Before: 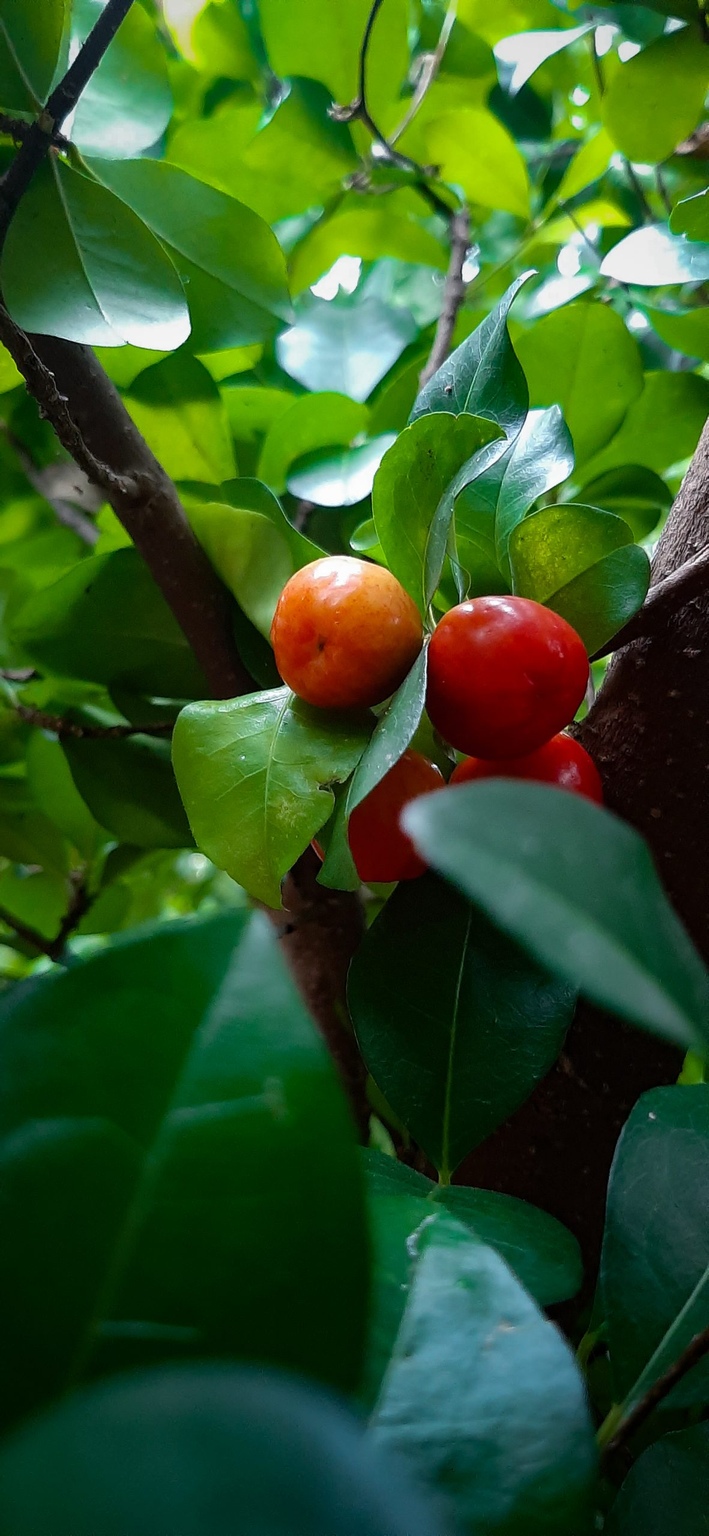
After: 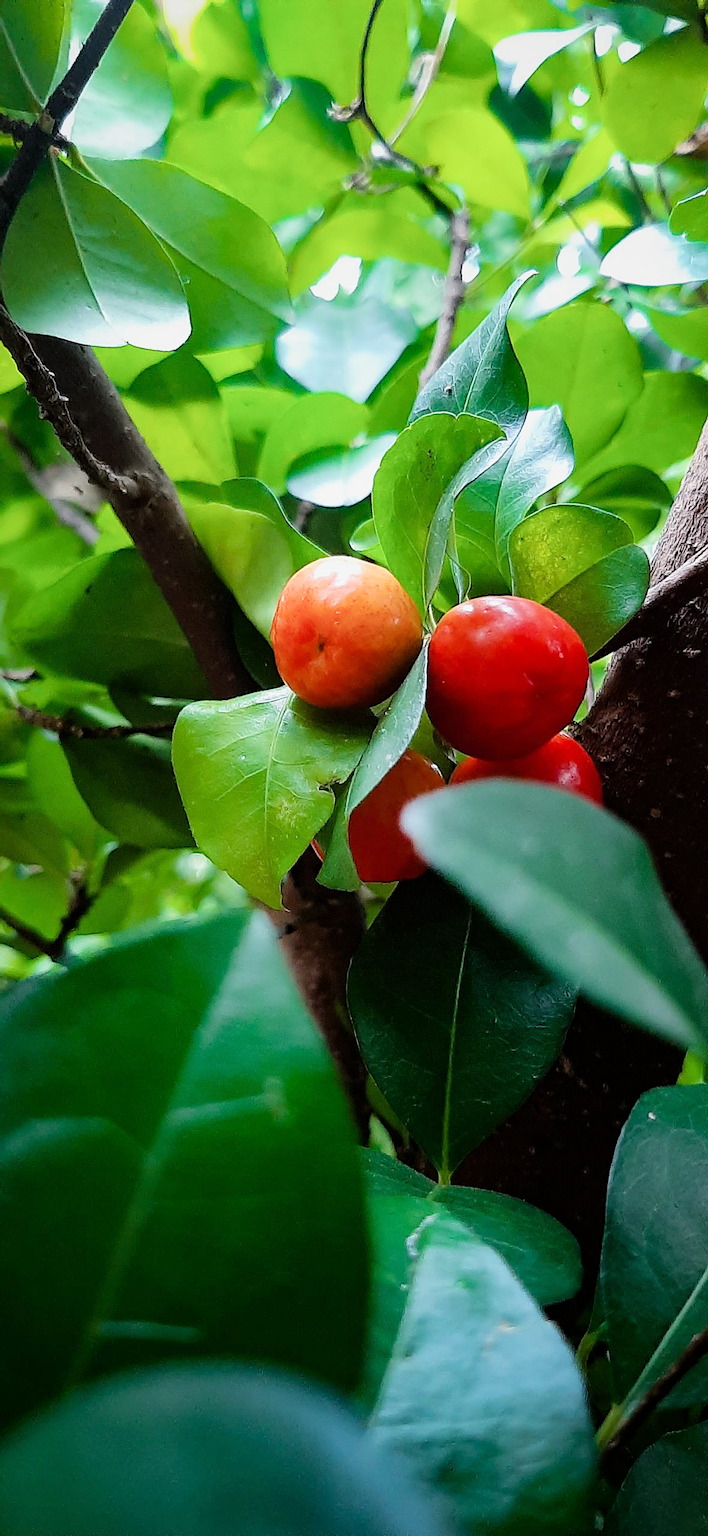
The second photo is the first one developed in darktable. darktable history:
sharpen: on, module defaults
filmic rgb: black relative exposure -7.65 EV, white relative exposure 4.56 EV, hardness 3.61
exposure: exposure 1.21 EV, compensate highlight preservation false
